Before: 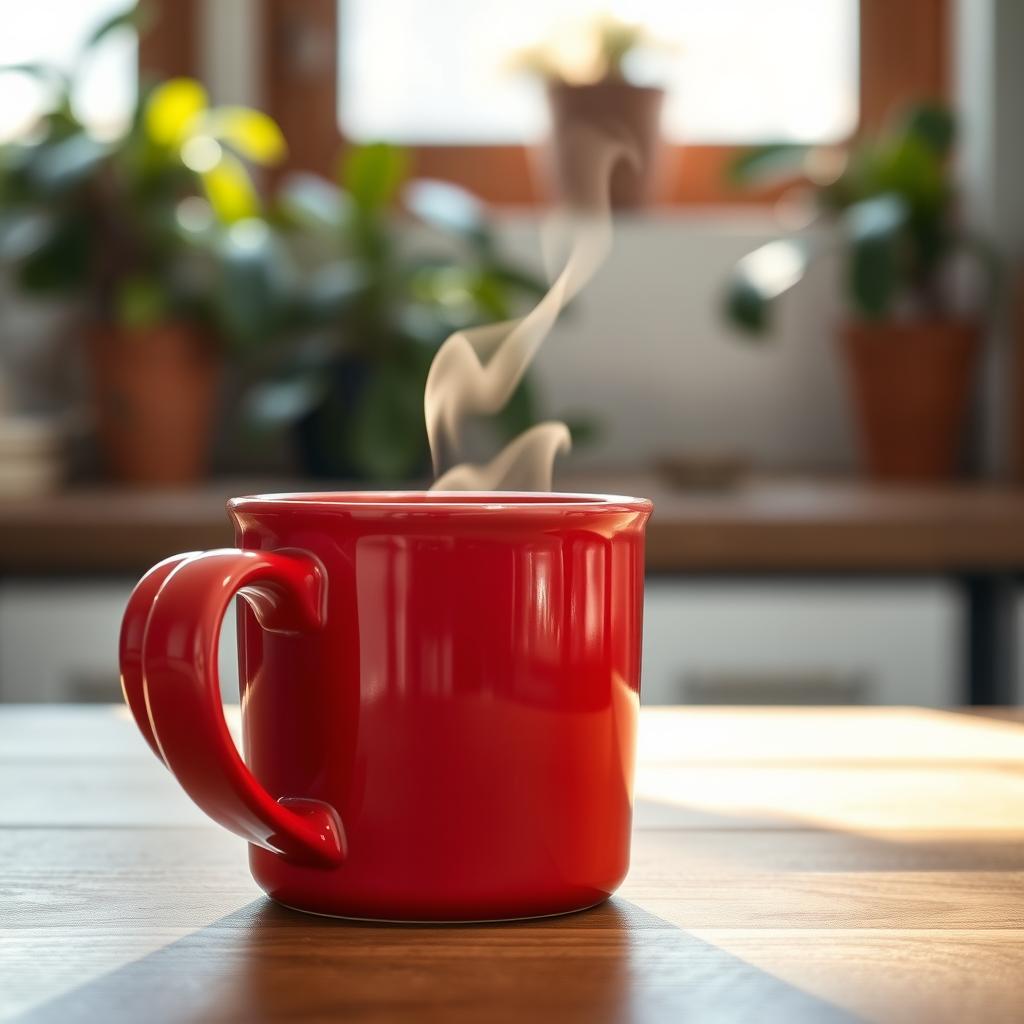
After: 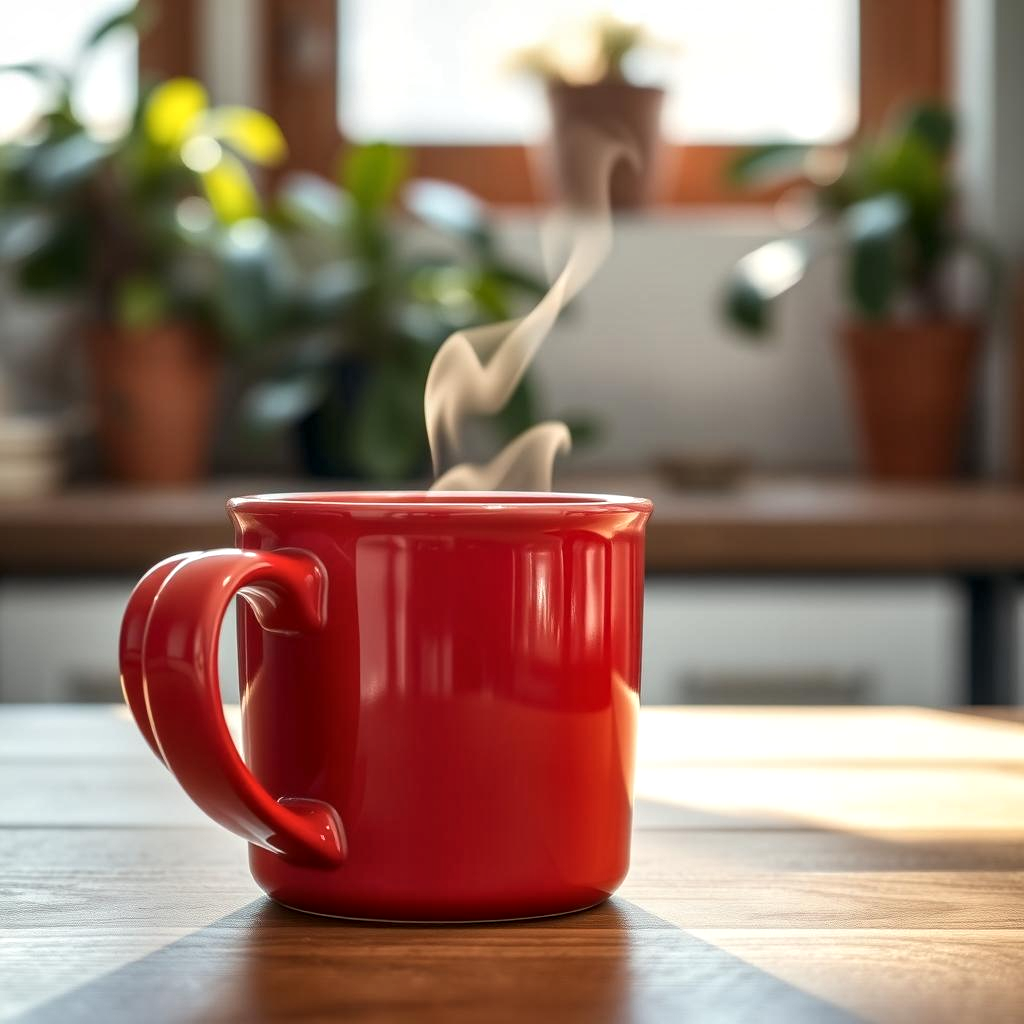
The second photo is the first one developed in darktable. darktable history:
local contrast: detail 130%
shadows and highlights: shadows 36.62, highlights -26.91, soften with gaussian
